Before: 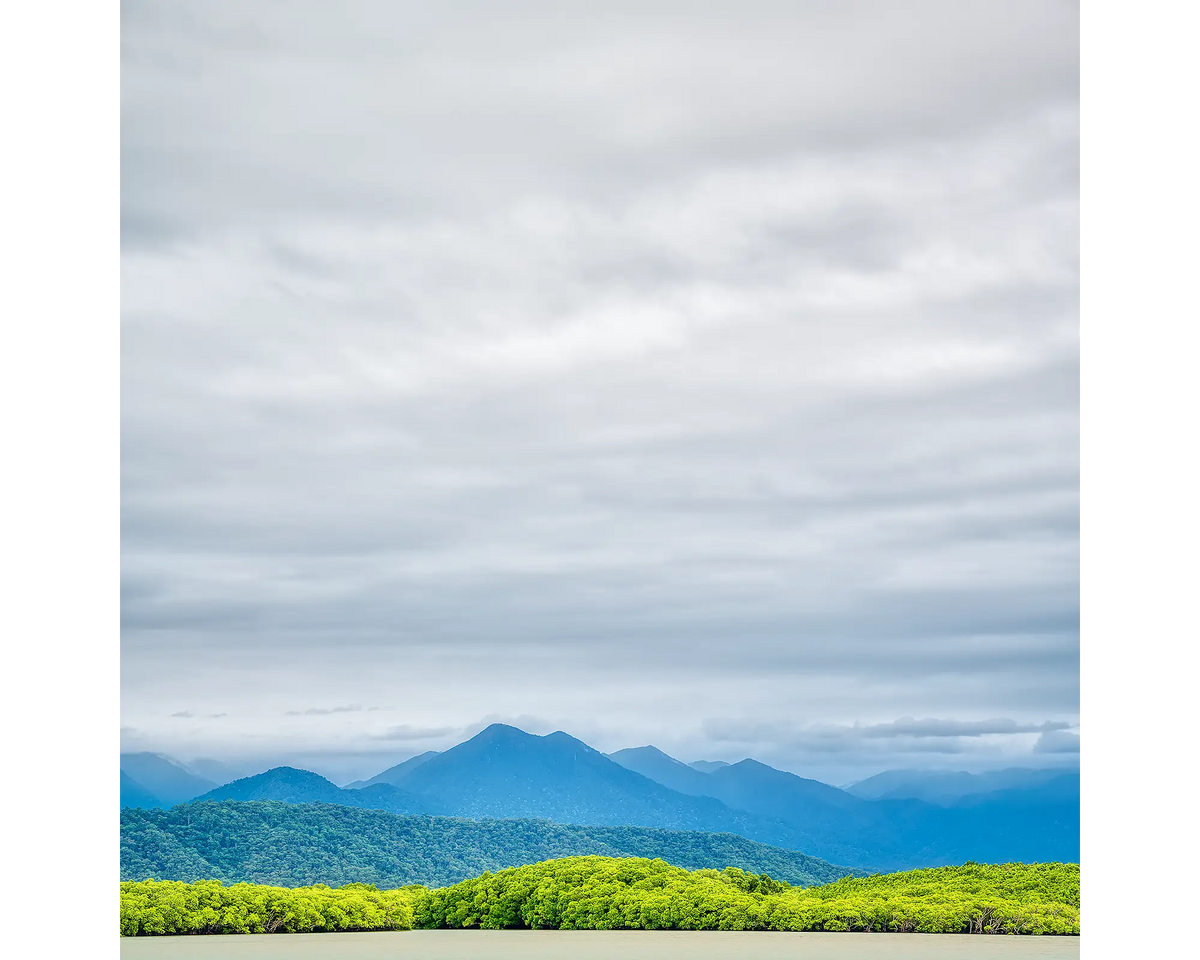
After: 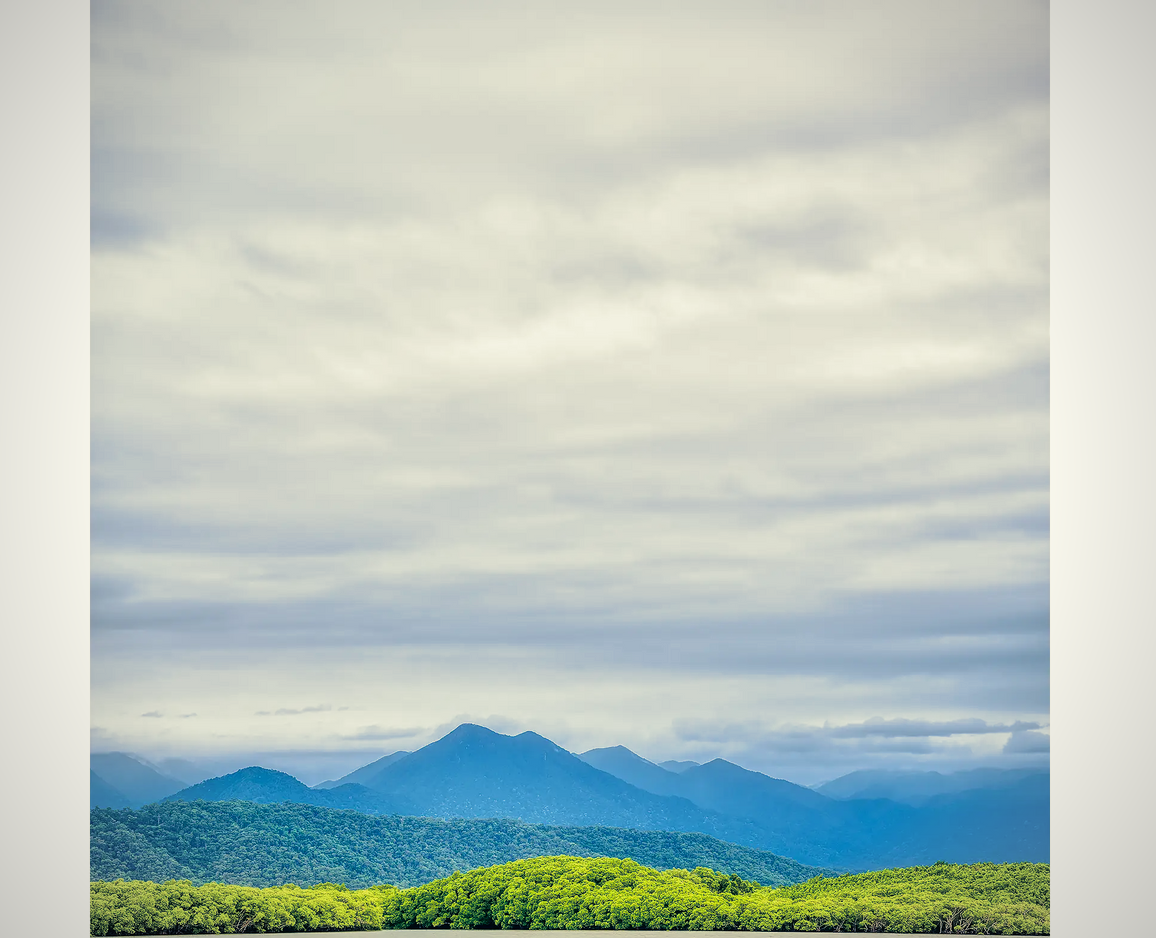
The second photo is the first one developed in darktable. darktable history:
crop and rotate: left 2.536%, right 1.107%, bottom 2.246%
rotate and perspective: crop left 0, crop top 0
split-toning: shadows › hue 216°, shadows › saturation 1, highlights › hue 57.6°, balance -33.4
exposure: exposure -0.153 EV, compensate highlight preservation false
vignetting: fall-off radius 60.92%
